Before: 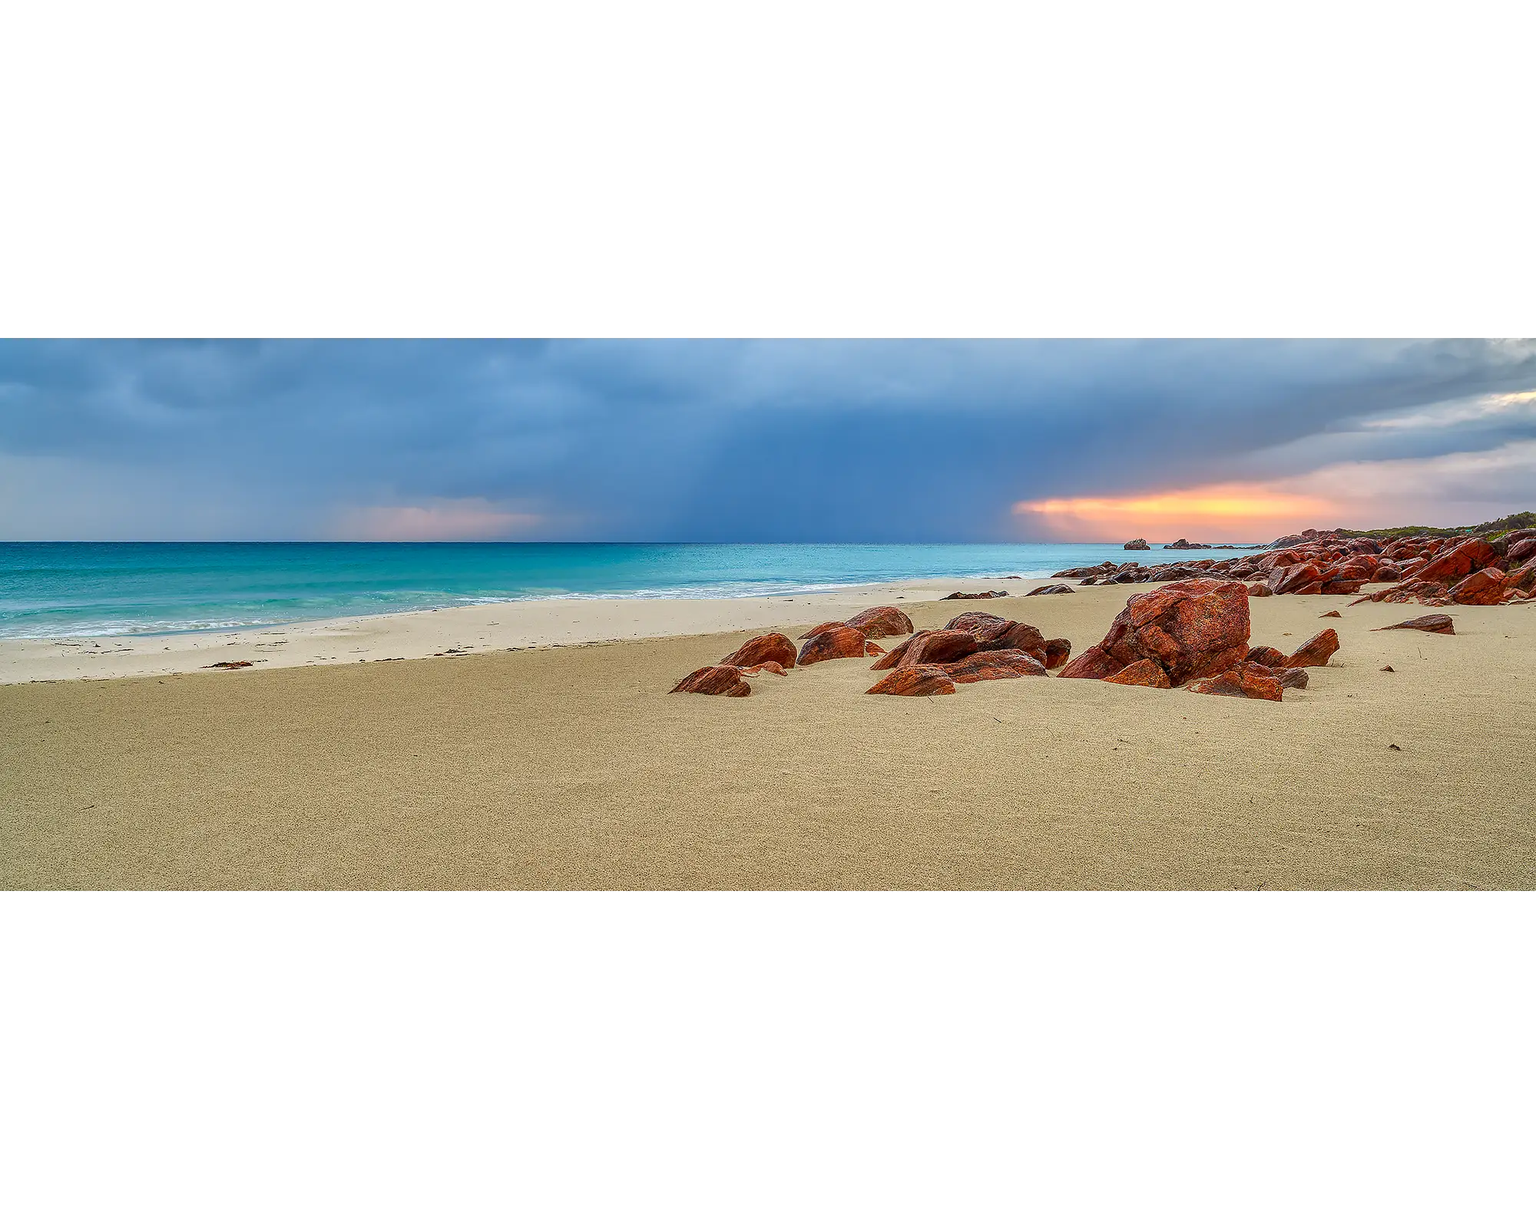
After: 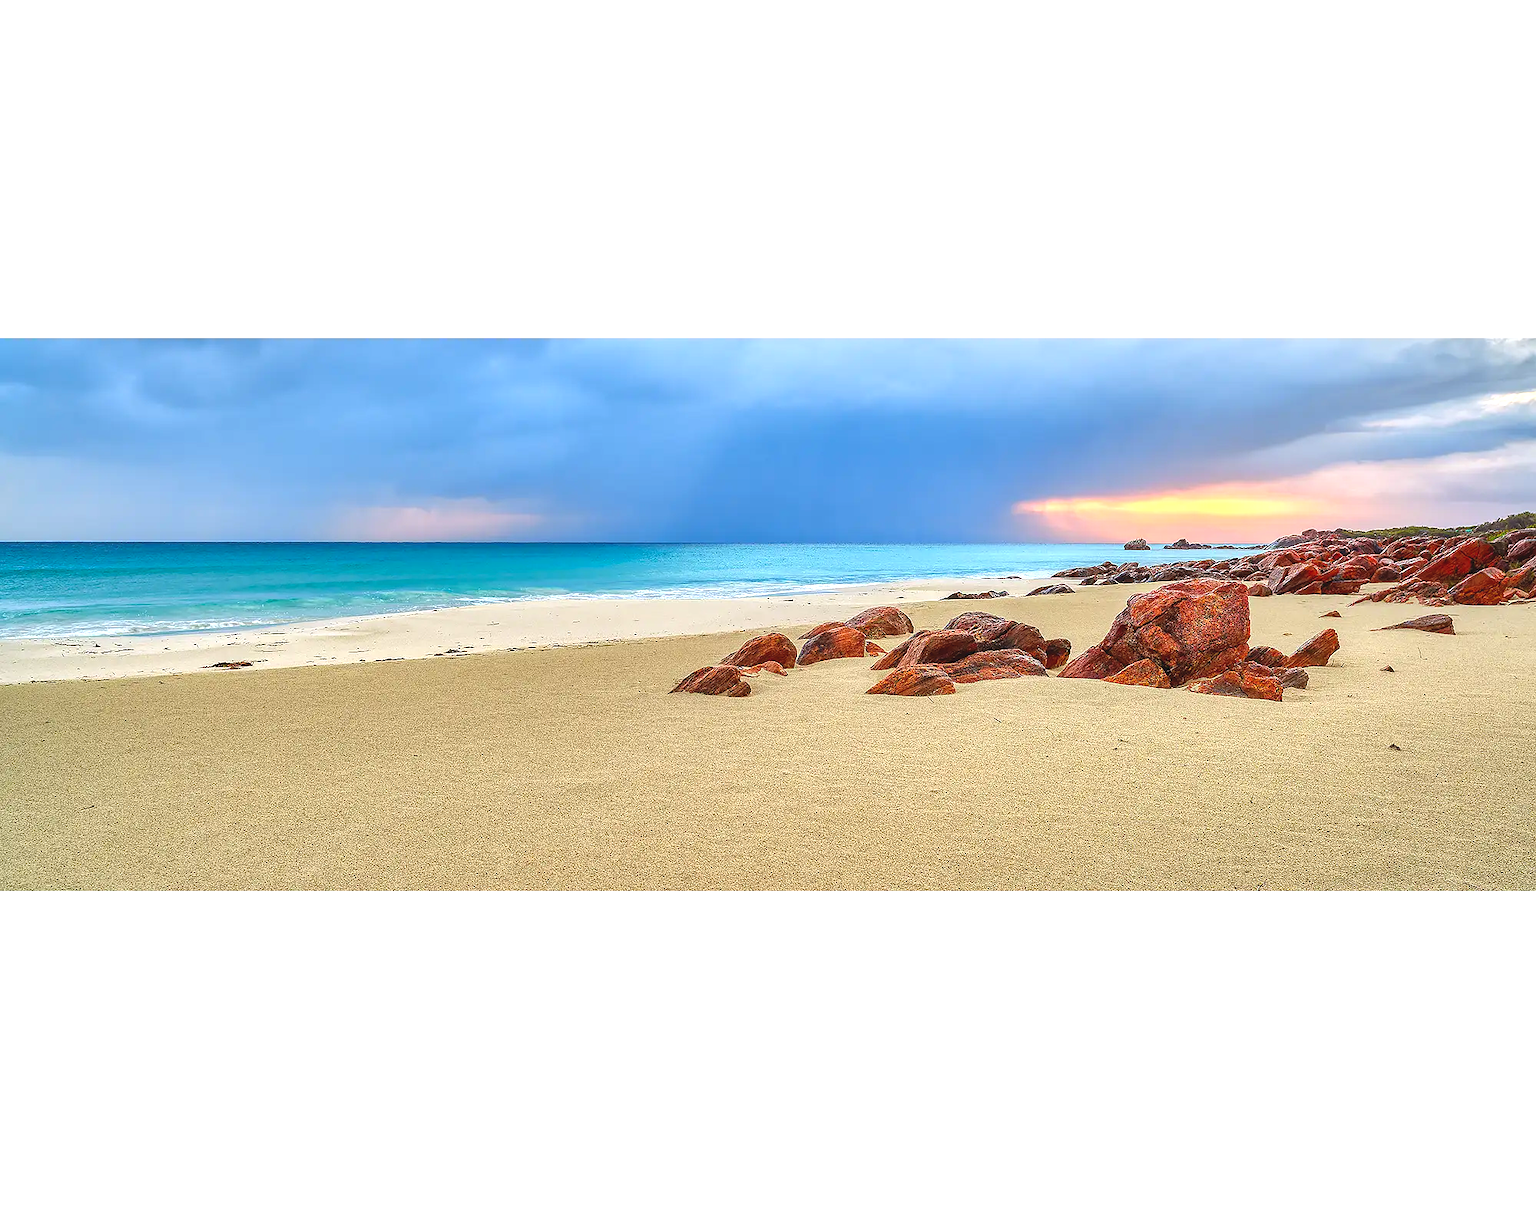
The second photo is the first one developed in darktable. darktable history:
color correction: highlights a* 0.816, highlights b* 2.78, saturation 1.1
exposure: black level correction -0.005, exposure 0.622 EV, compensate highlight preservation false
white balance: red 0.983, blue 1.036
